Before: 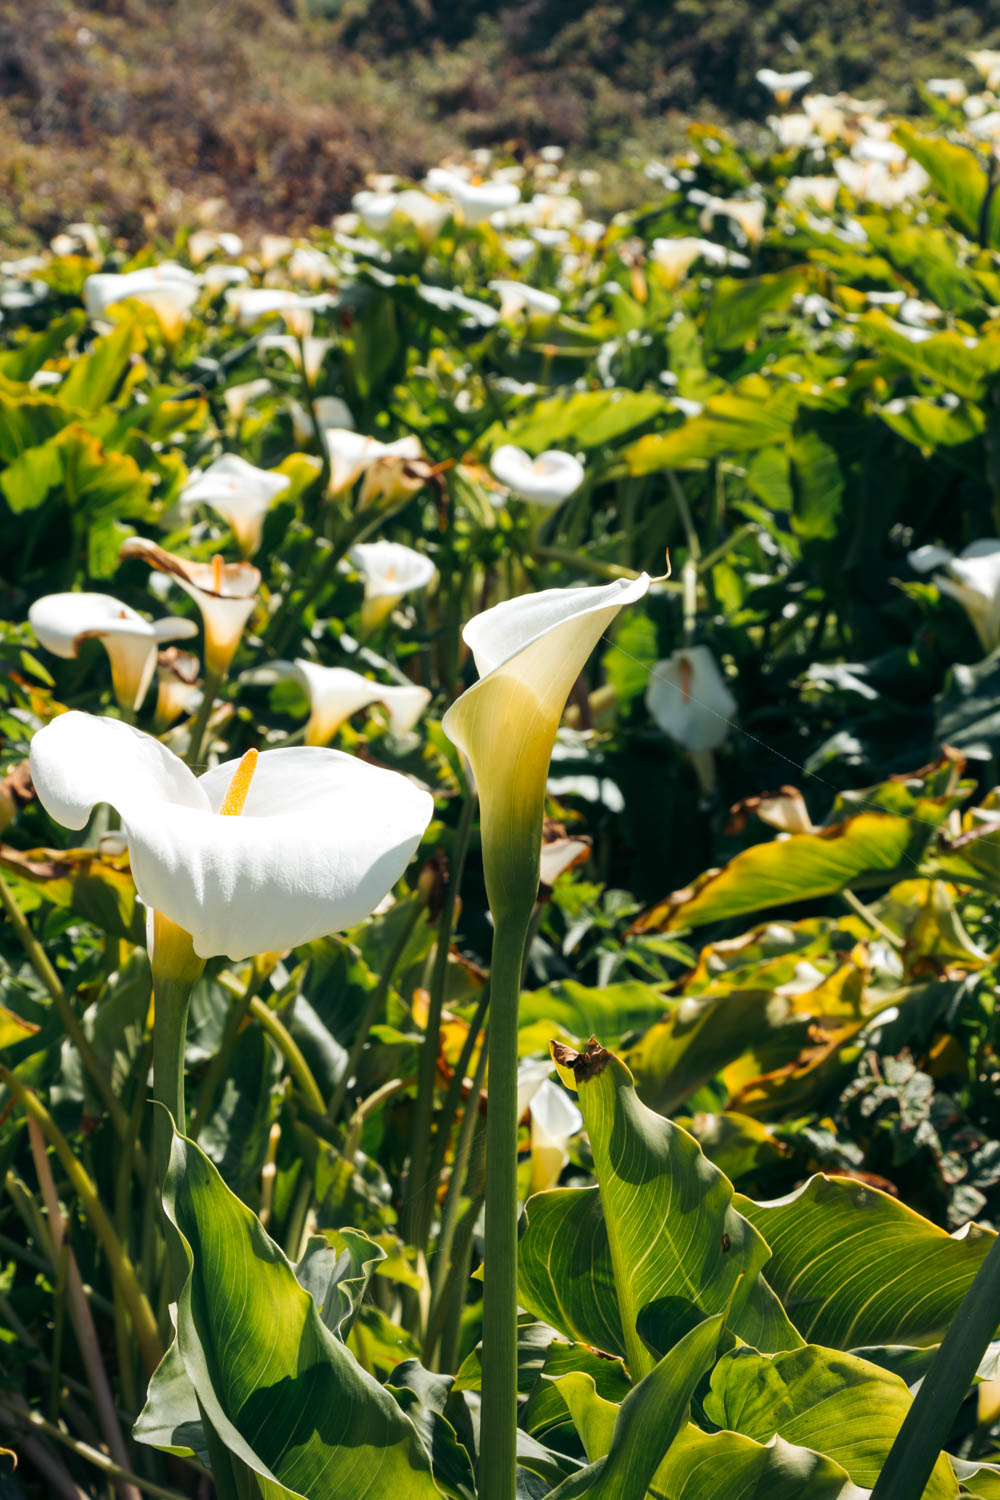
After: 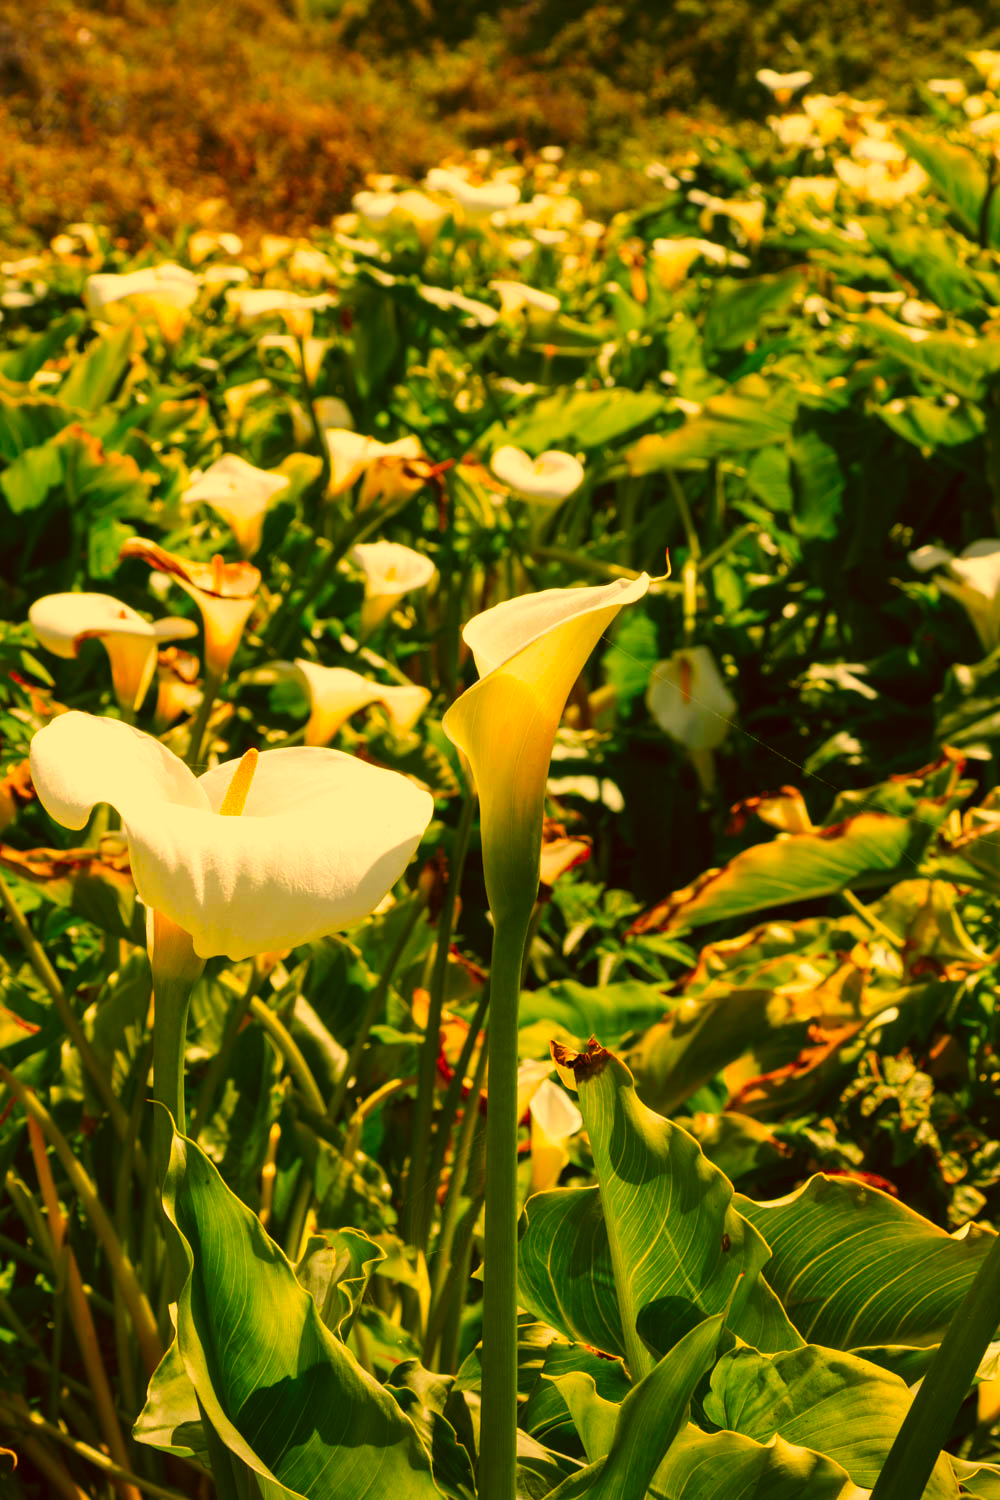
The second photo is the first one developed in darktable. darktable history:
color correction: highlights a* 10.83, highlights b* 30.48, shadows a* 2.6, shadows b* 16.92, saturation 1.73
